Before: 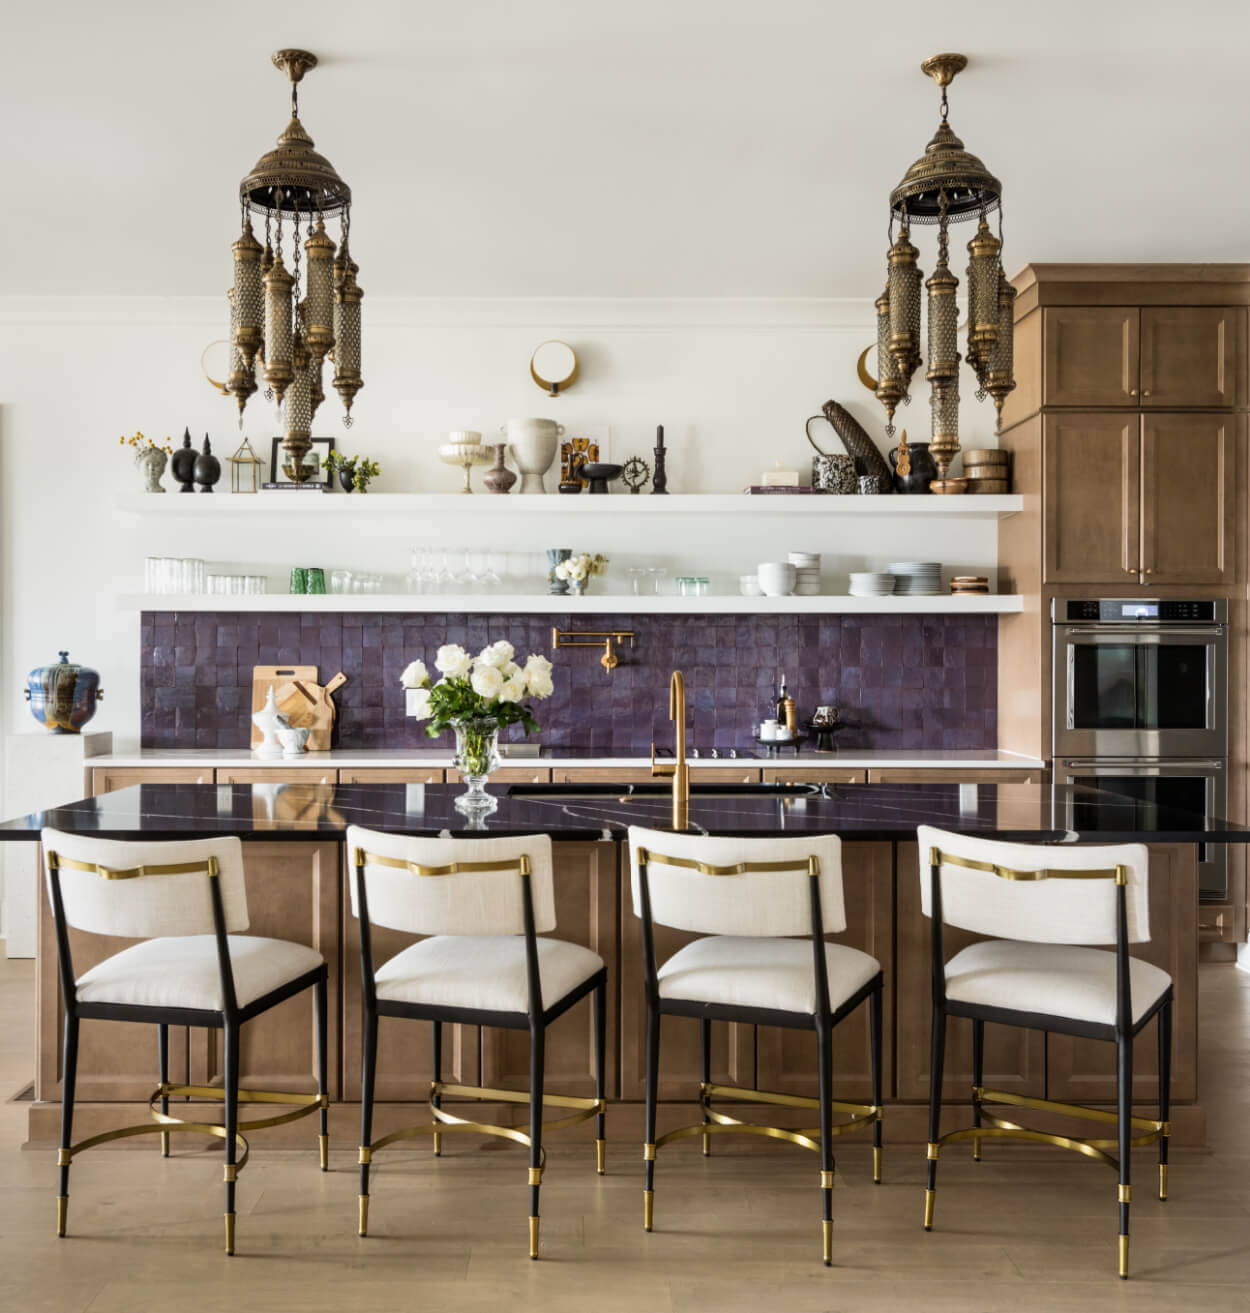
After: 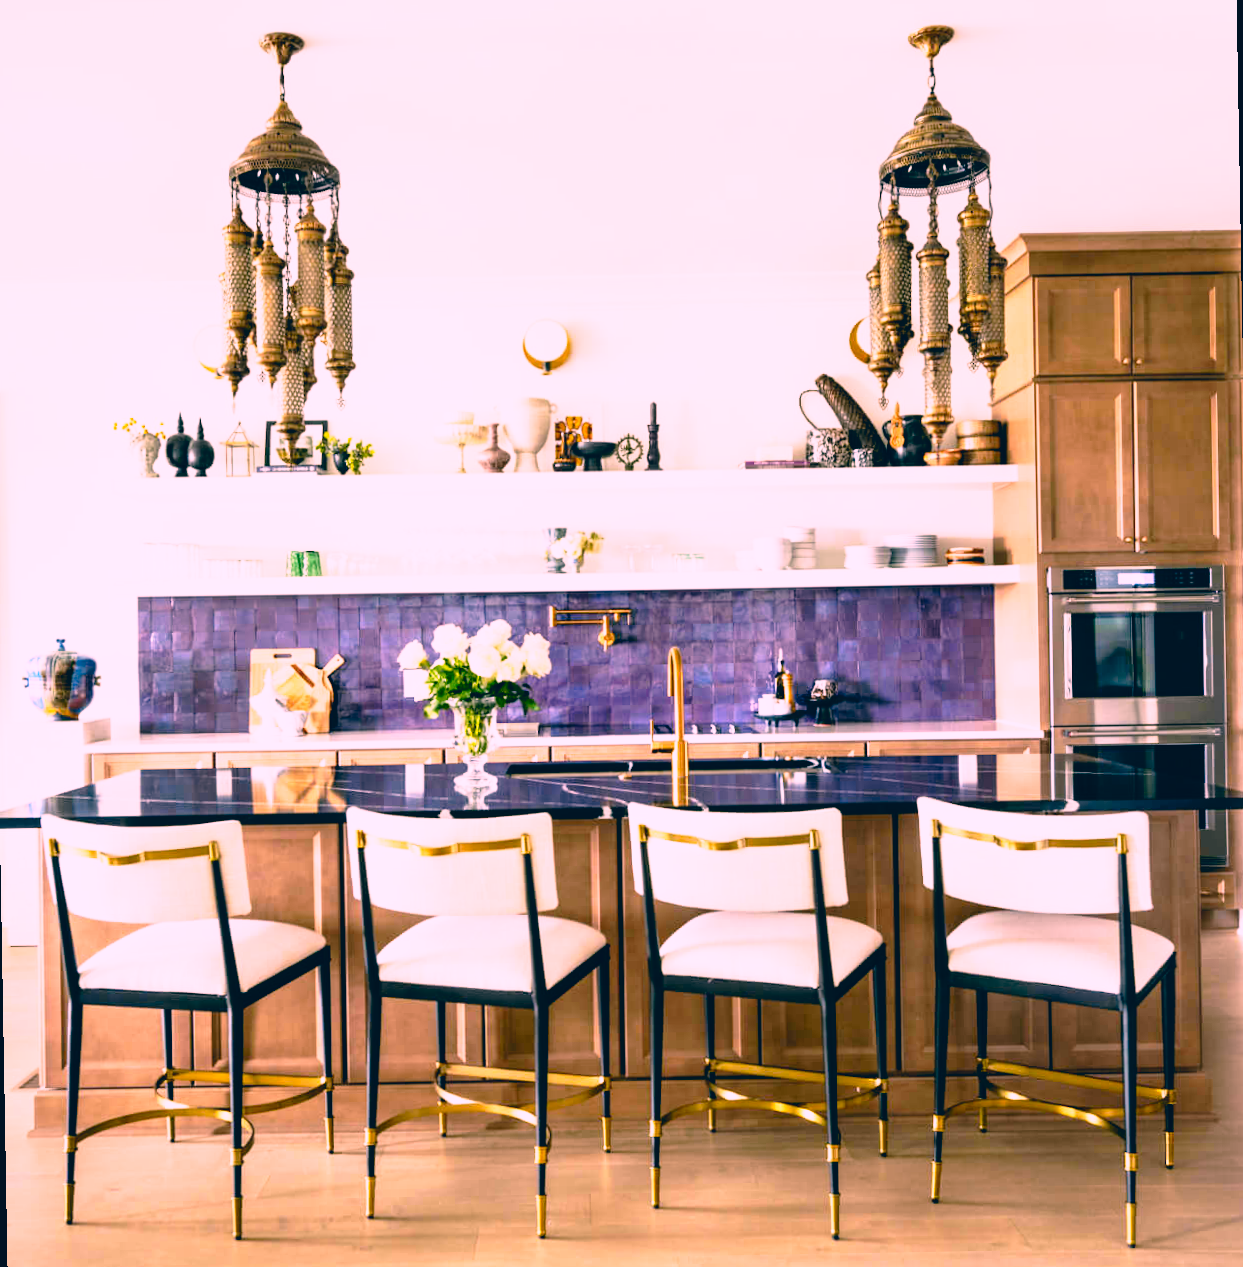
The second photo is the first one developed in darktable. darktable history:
rotate and perspective: rotation -1°, crop left 0.011, crop right 0.989, crop top 0.025, crop bottom 0.975
base curve: curves: ch0 [(0, 0) (0.012, 0.01) (0.073, 0.168) (0.31, 0.711) (0.645, 0.957) (1, 1)], preserve colors none
color correction: highlights a* 17.03, highlights b* 0.205, shadows a* -15.38, shadows b* -14.56, saturation 1.5
